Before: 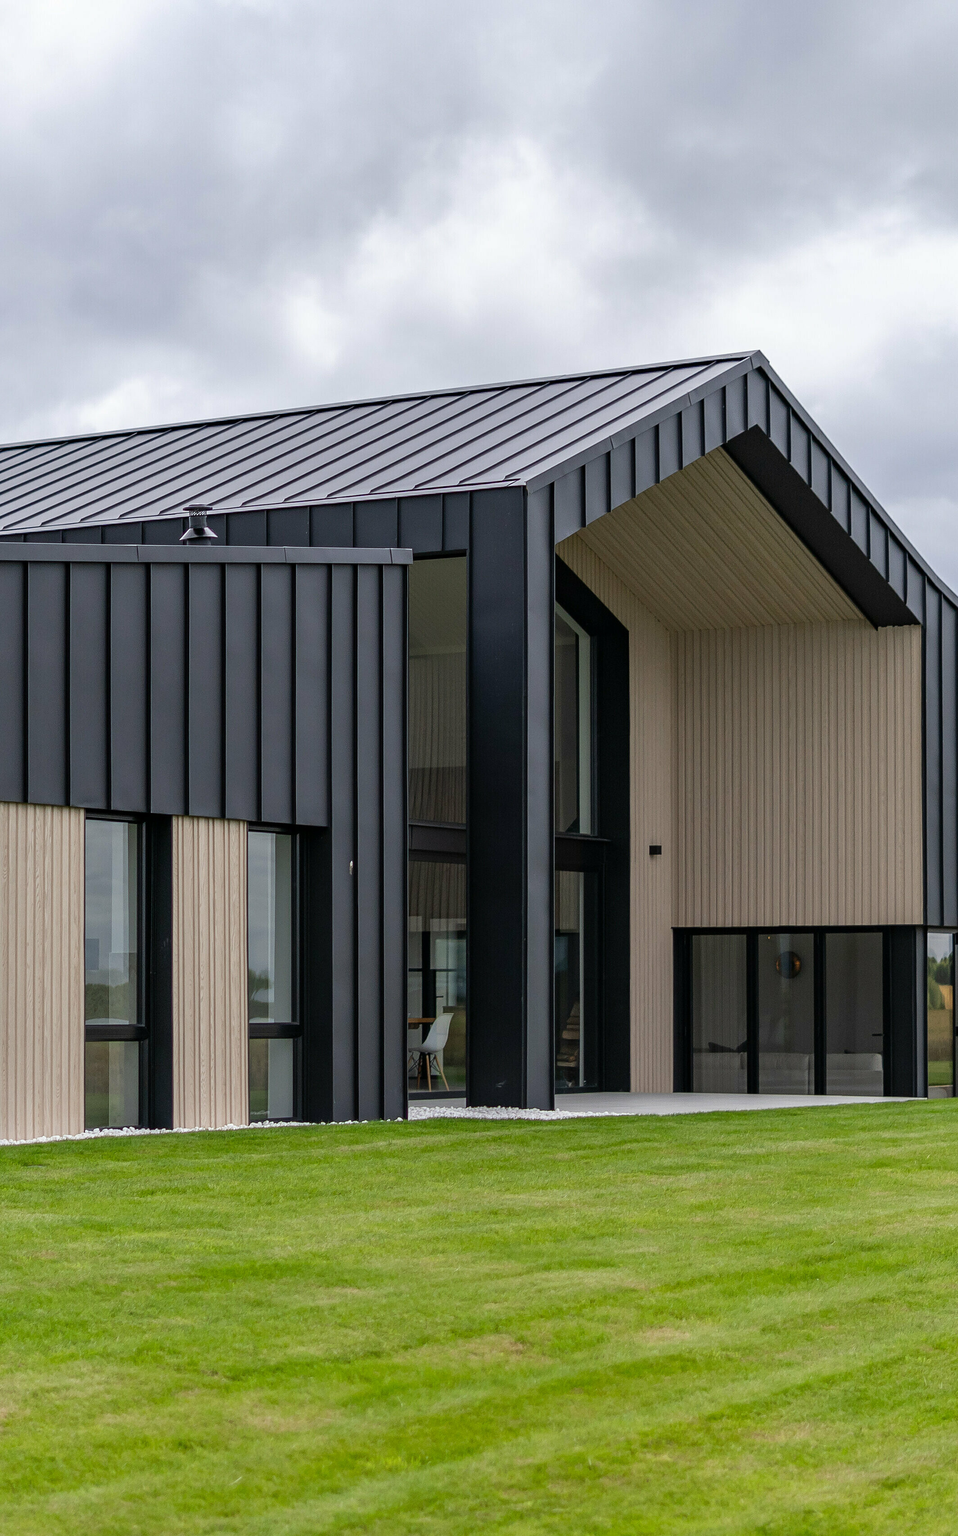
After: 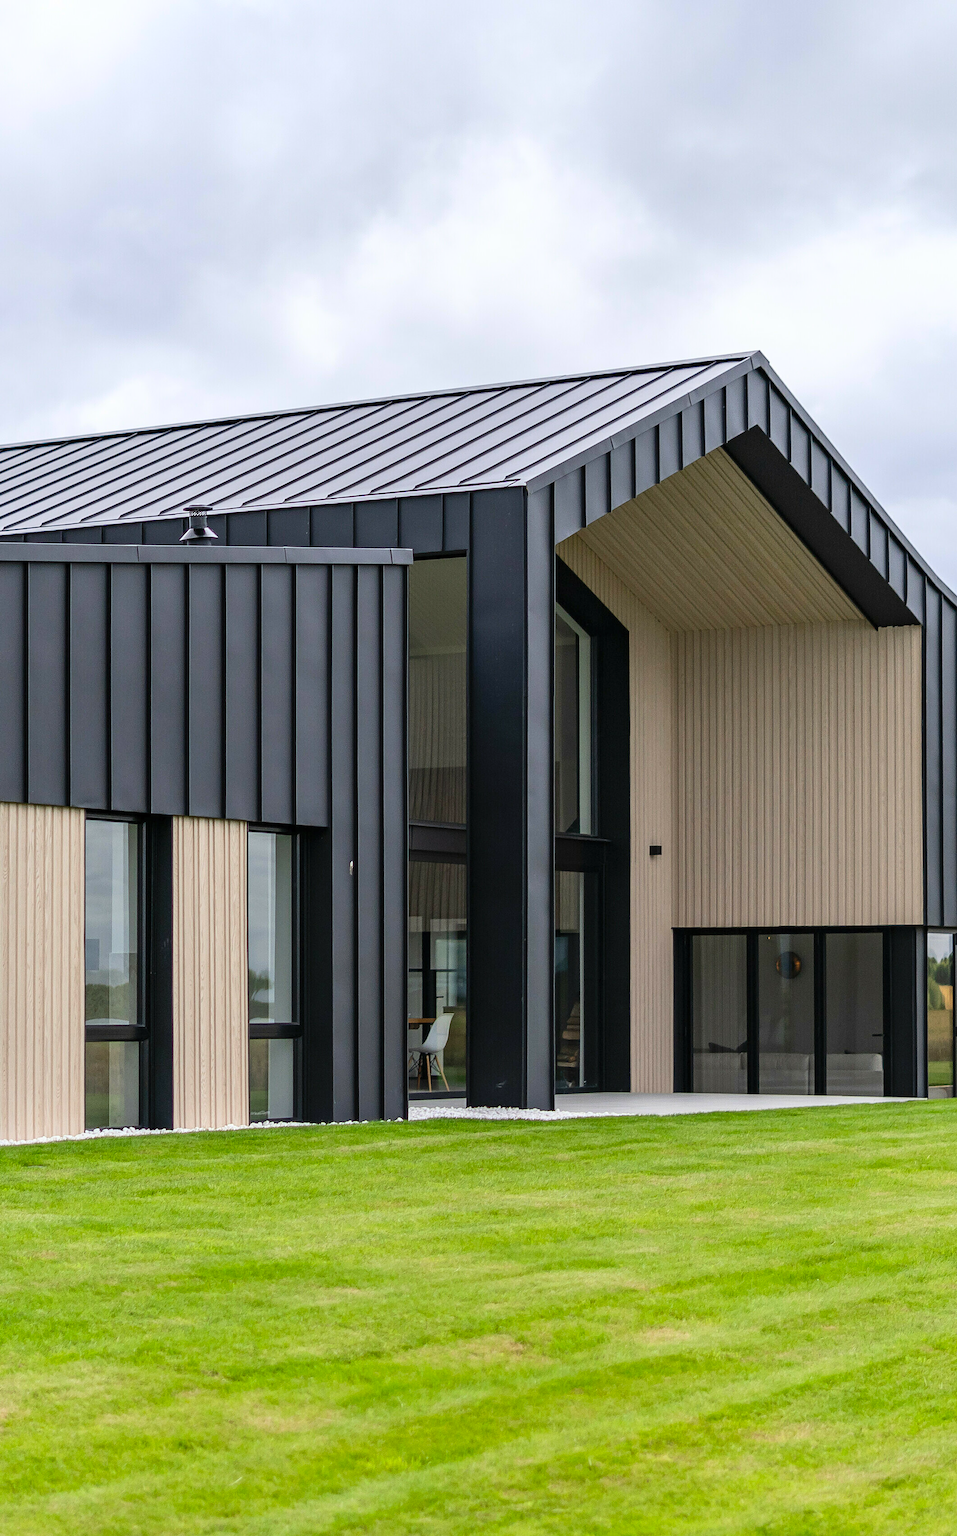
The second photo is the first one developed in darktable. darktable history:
contrast brightness saturation: contrast 0.2, brightness 0.165, saturation 0.224
